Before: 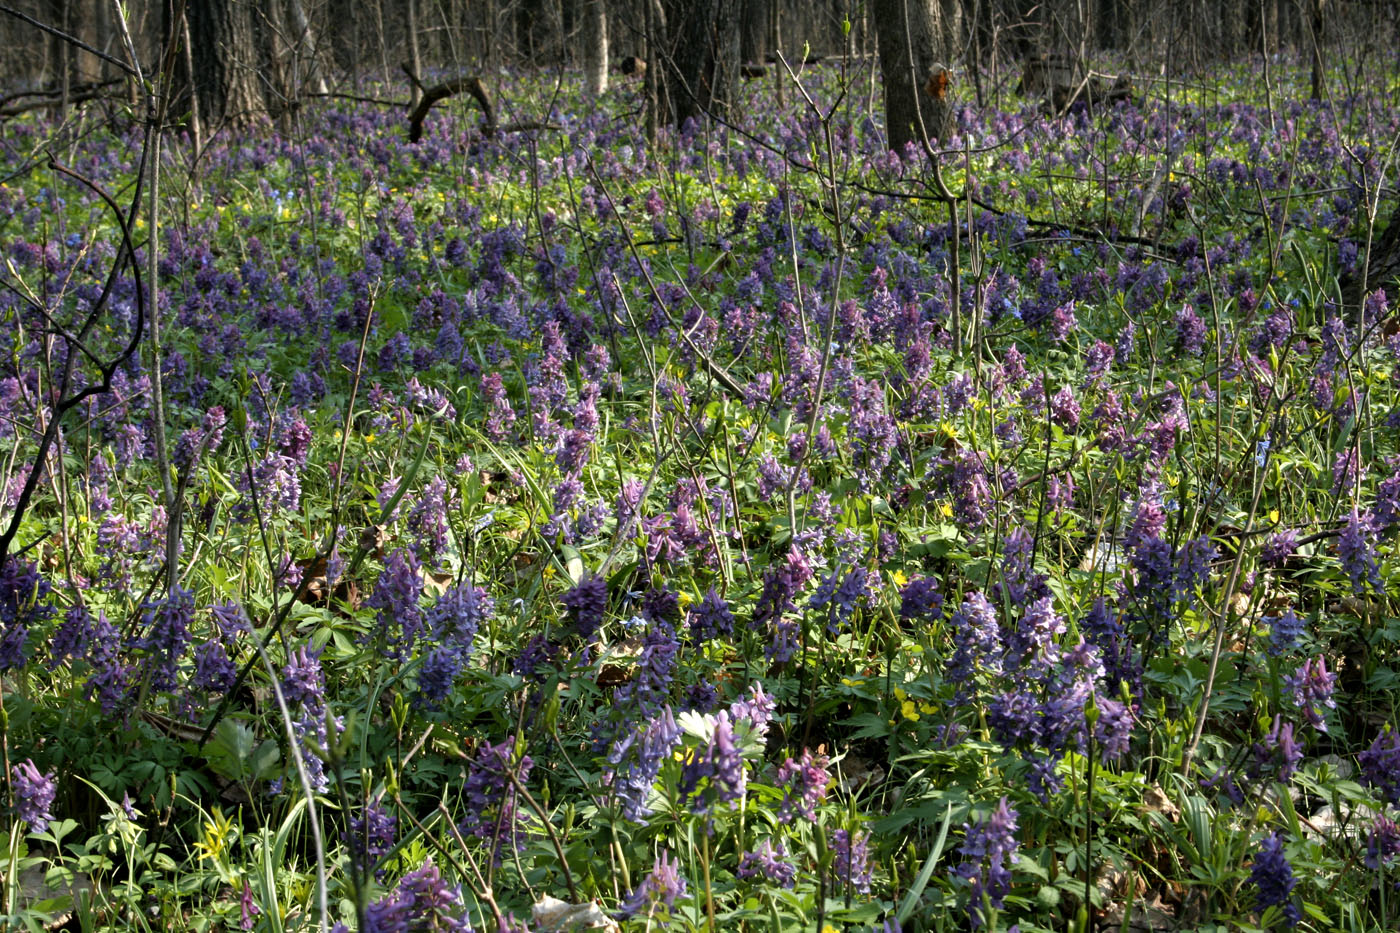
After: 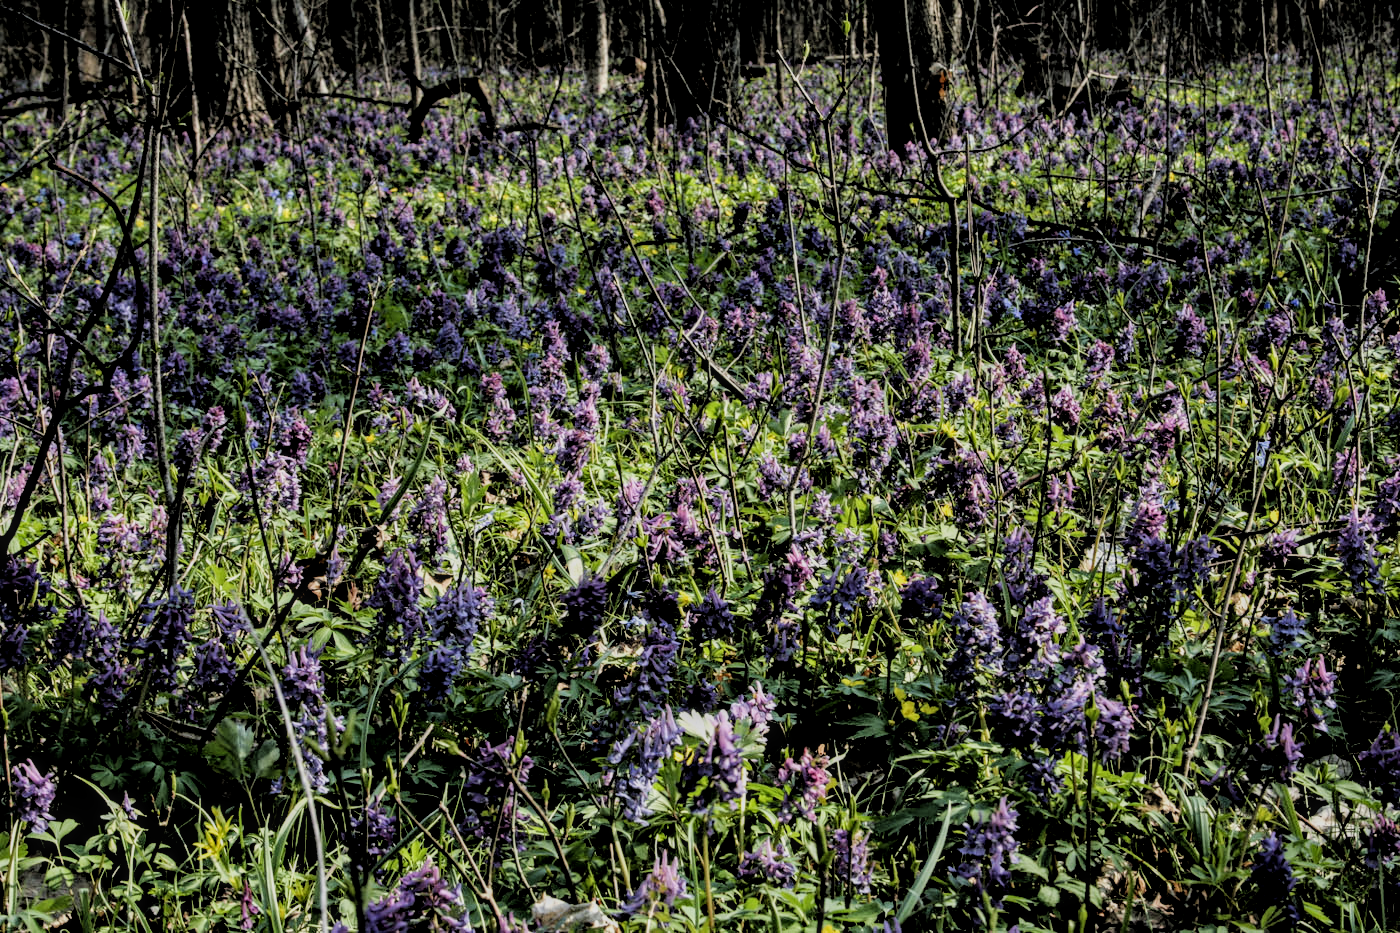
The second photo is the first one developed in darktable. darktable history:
exposure: compensate exposure bias true, compensate highlight preservation false
contrast equalizer: y [[0.5, 0.501, 0.532, 0.538, 0.54, 0.541], [0.5 ×6], [0.5 ×6], [0 ×6], [0 ×6]]
local contrast: on, module defaults
filmic rgb: black relative exposure -2.78 EV, white relative exposure 4.56 EV, hardness 1.7, contrast 1.248, iterations of high-quality reconstruction 0
